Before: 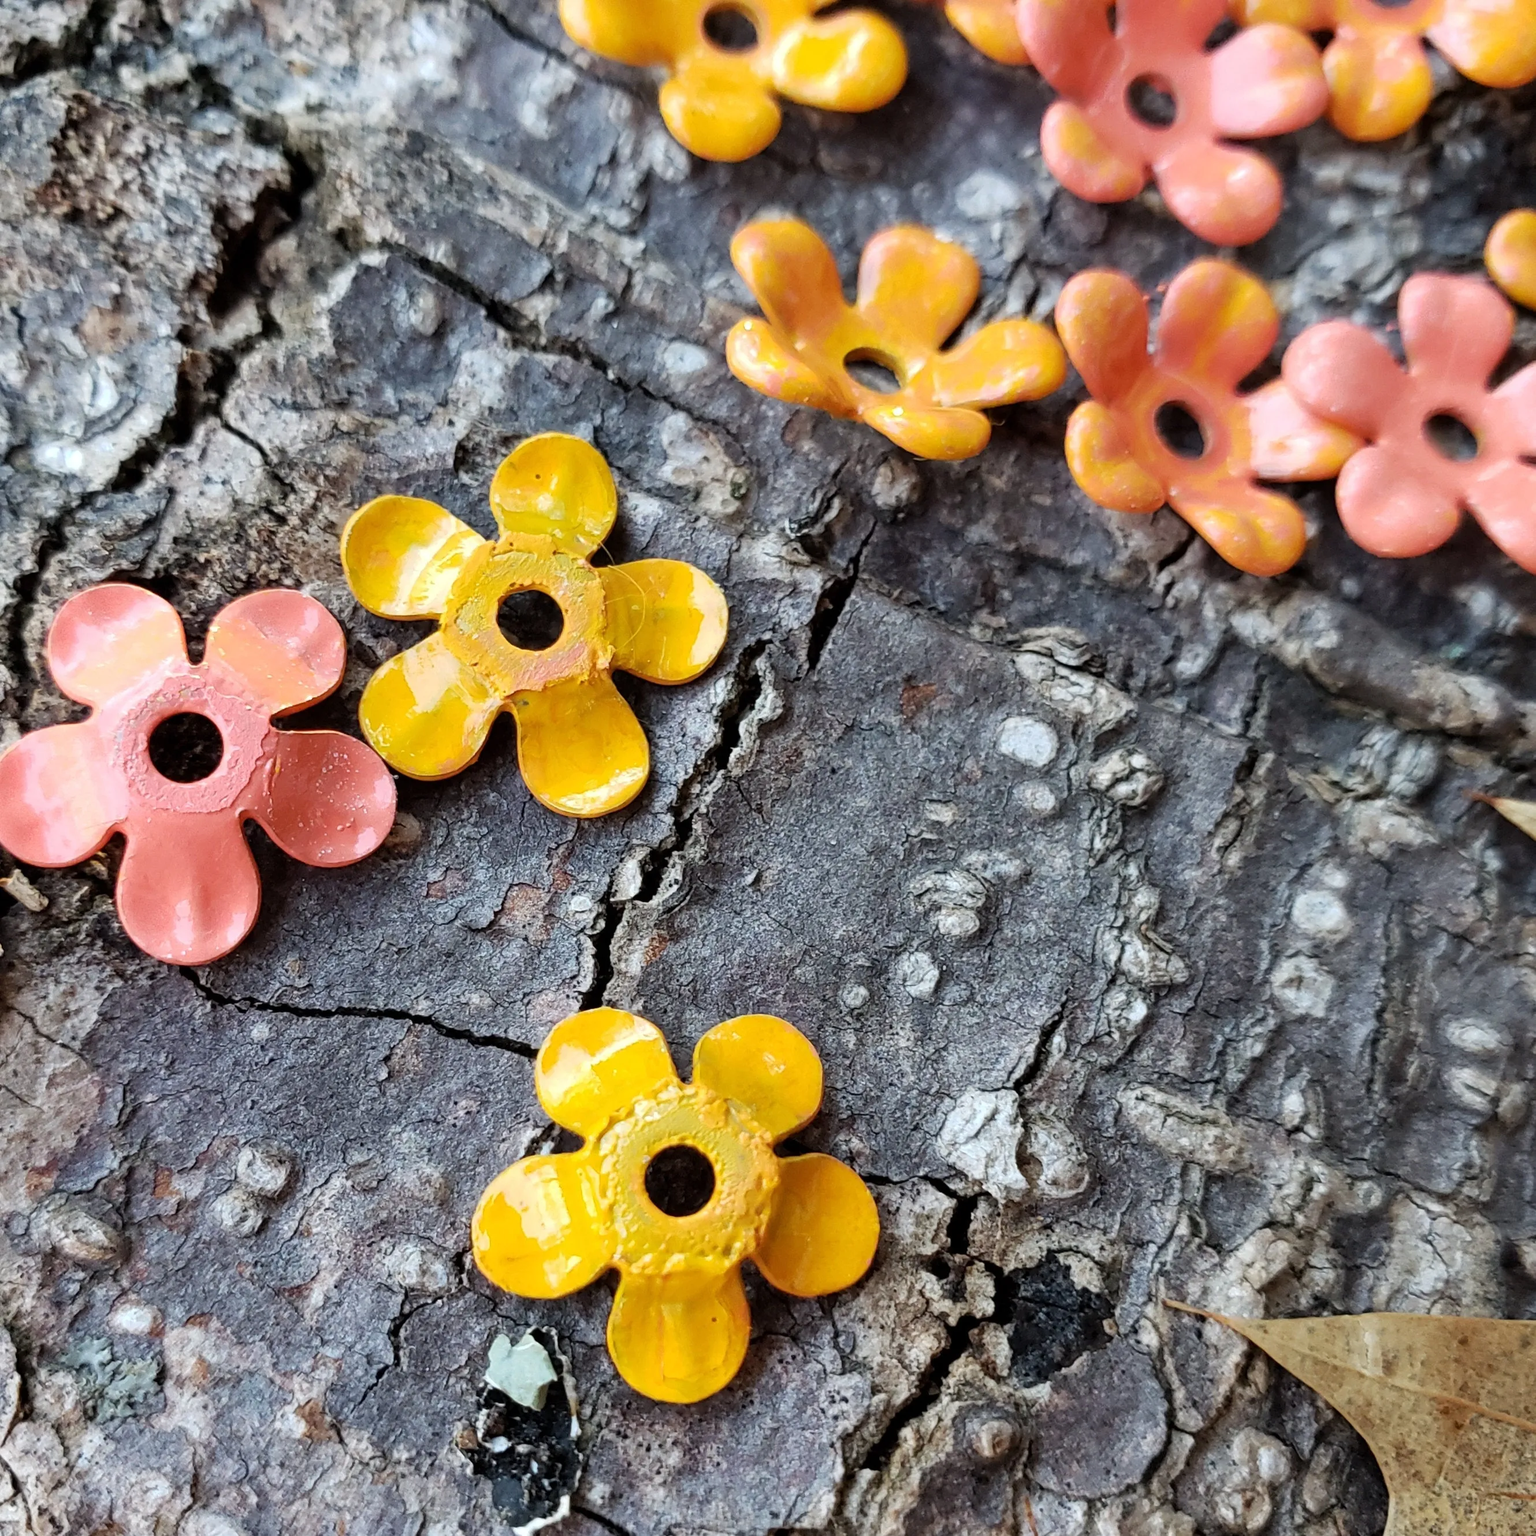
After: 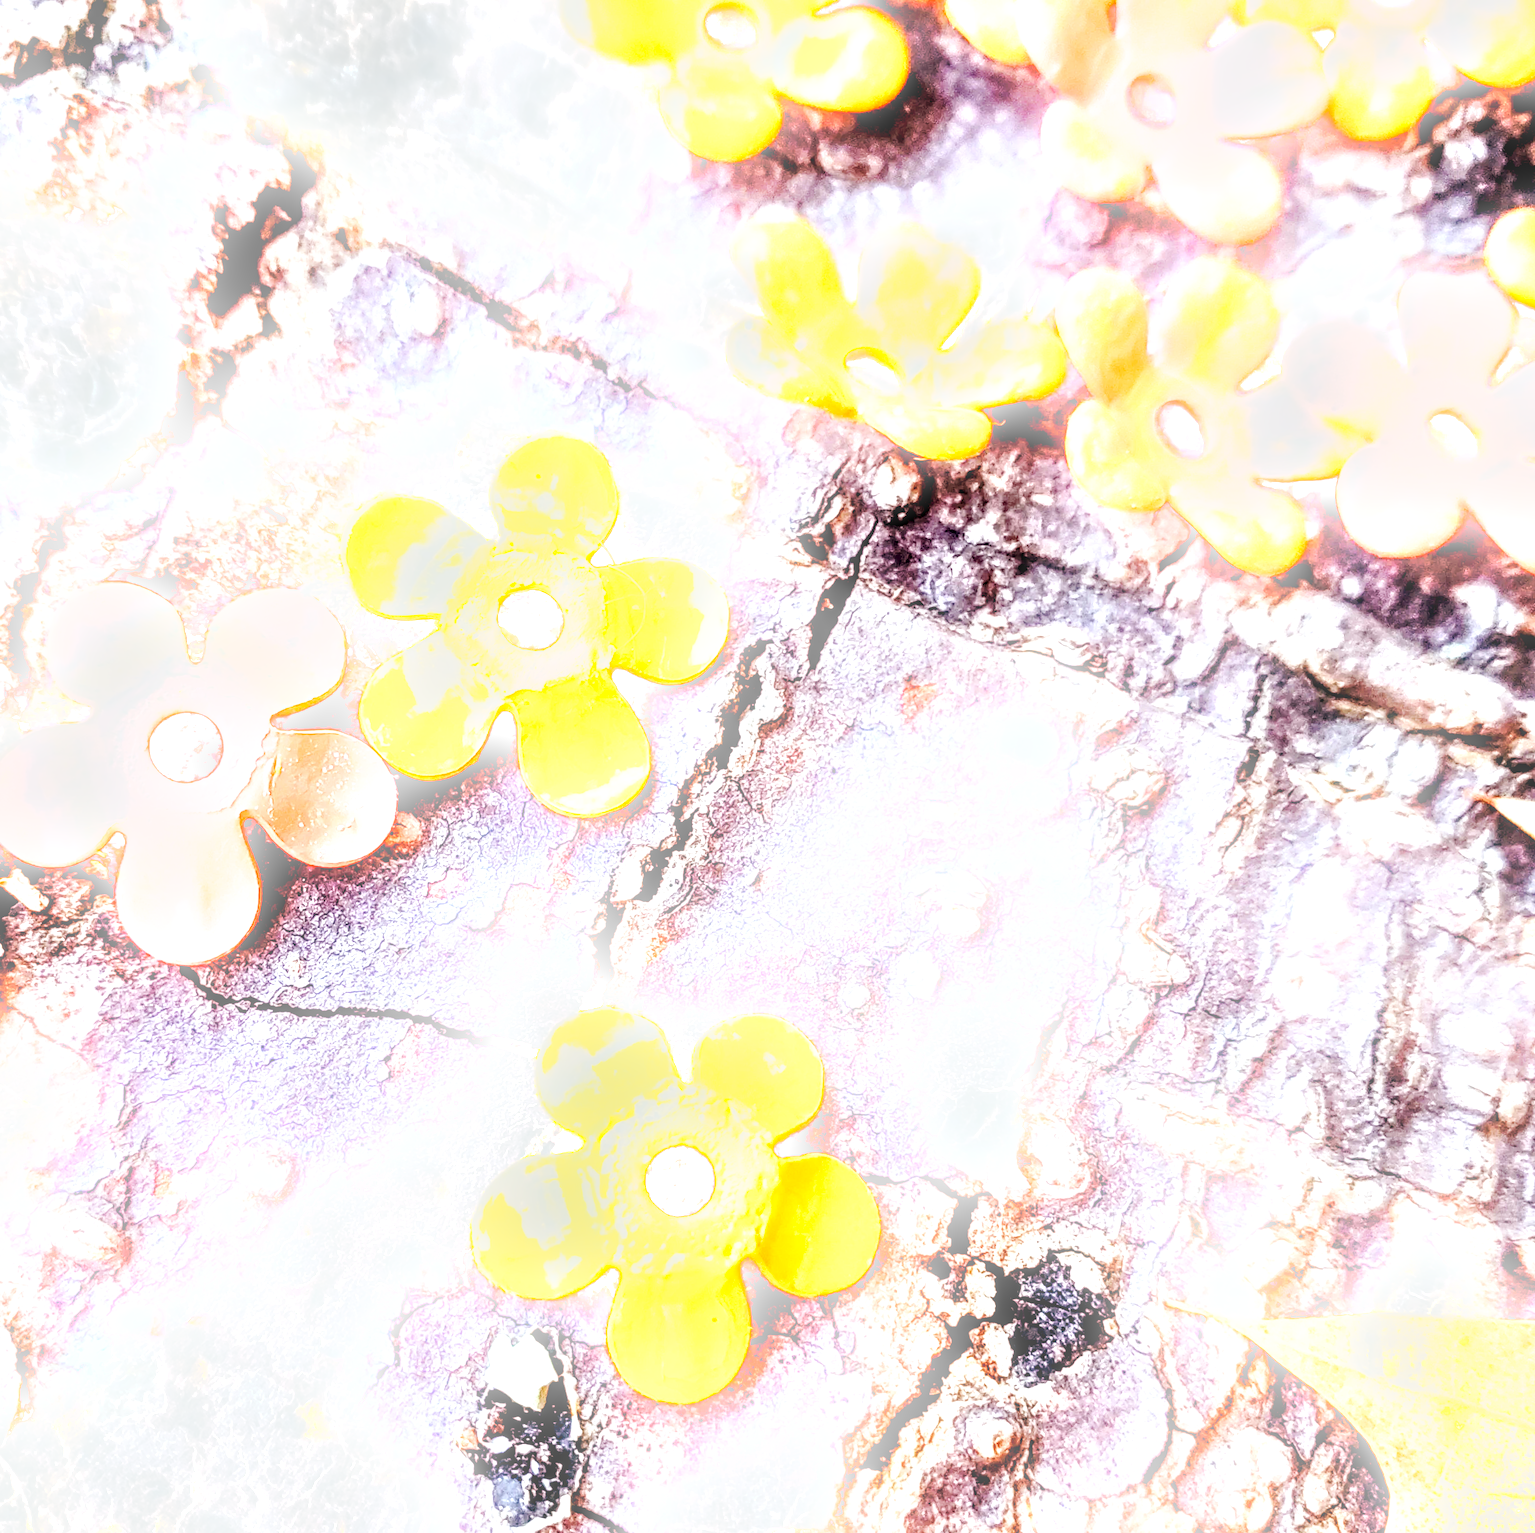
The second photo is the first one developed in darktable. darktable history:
local contrast: highlights 115%, shadows 42%, detail 293%
rgb levels: mode RGB, independent channels, levels [[0, 0.474, 1], [0, 0.5, 1], [0, 0.5, 1]]
exposure: black level correction 0.009, exposure 1.425 EV, compensate highlight preservation false
tone equalizer: -8 EV -0.417 EV, -7 EV -0.389 EV, -6 EV -0.333 EV, -5 EV -0.222 EV, -3 EV 0.222 EV, -2 EV 0.333 EV, -1 EV 0.389 EV, +0 EV 0.417 EV, edges refinement/feathering 500, mask exposure compensation -1.57 EV, preserve details no
crop: top 0.05%, bottom 0.098%
base curve: curves: ch0 [(0, 0) (0.032, 0.037) (0.105, 0.228) (0.435, 0.76) (0.856, 0.983) (1, 1)], preserve colors none
bloom: on, module defaults
